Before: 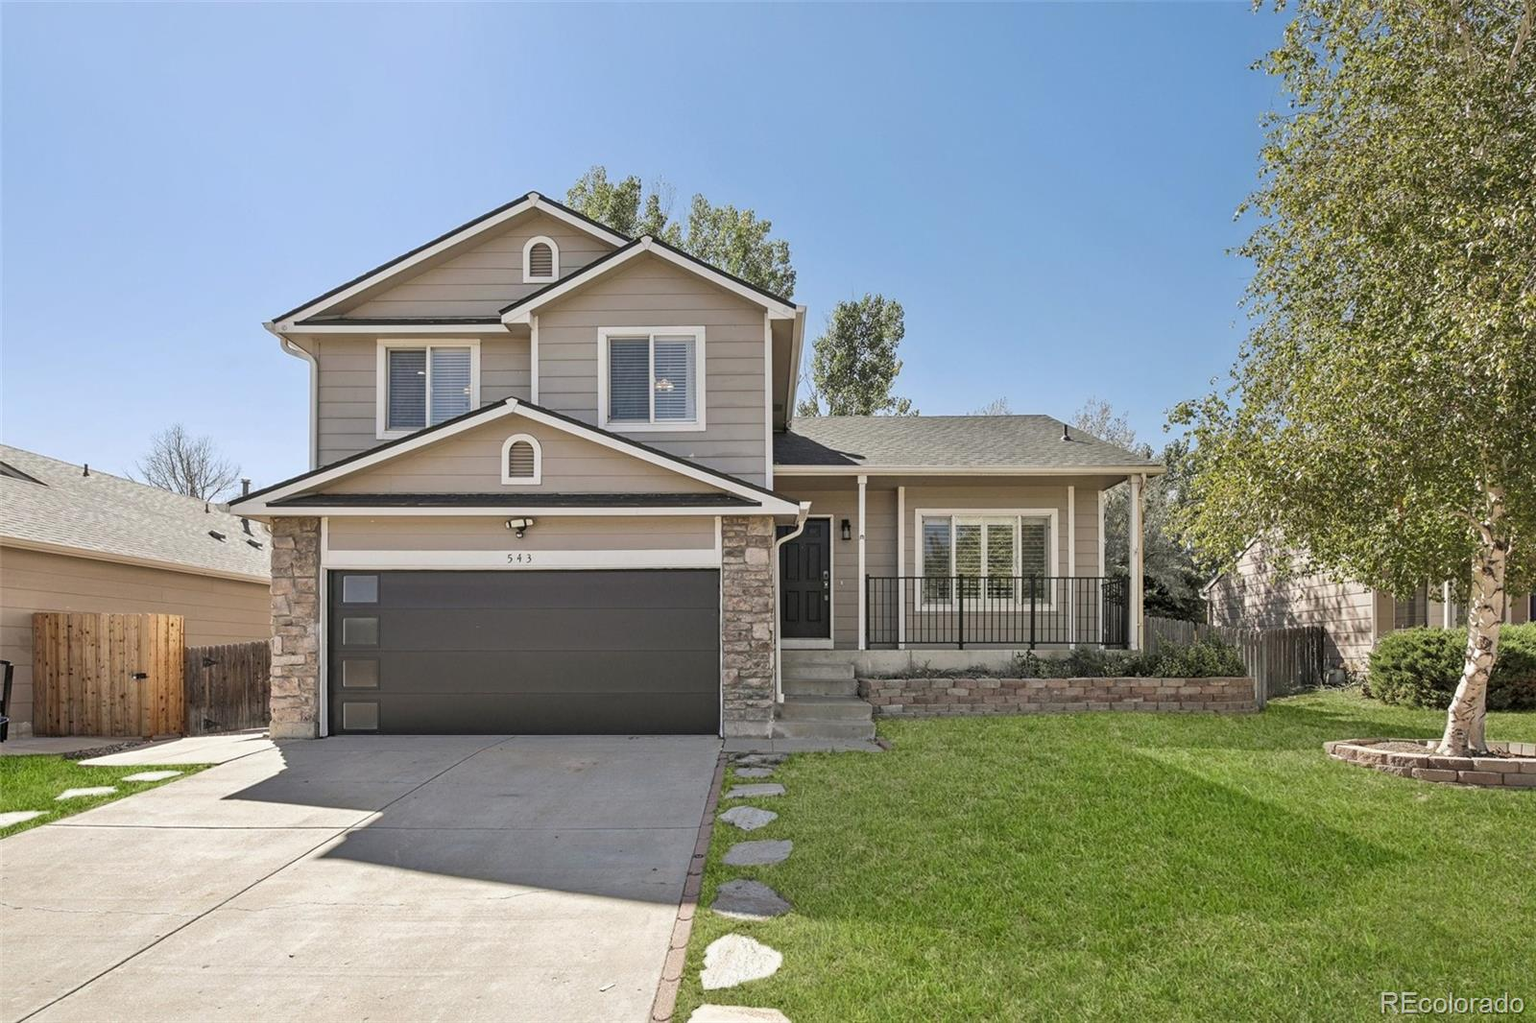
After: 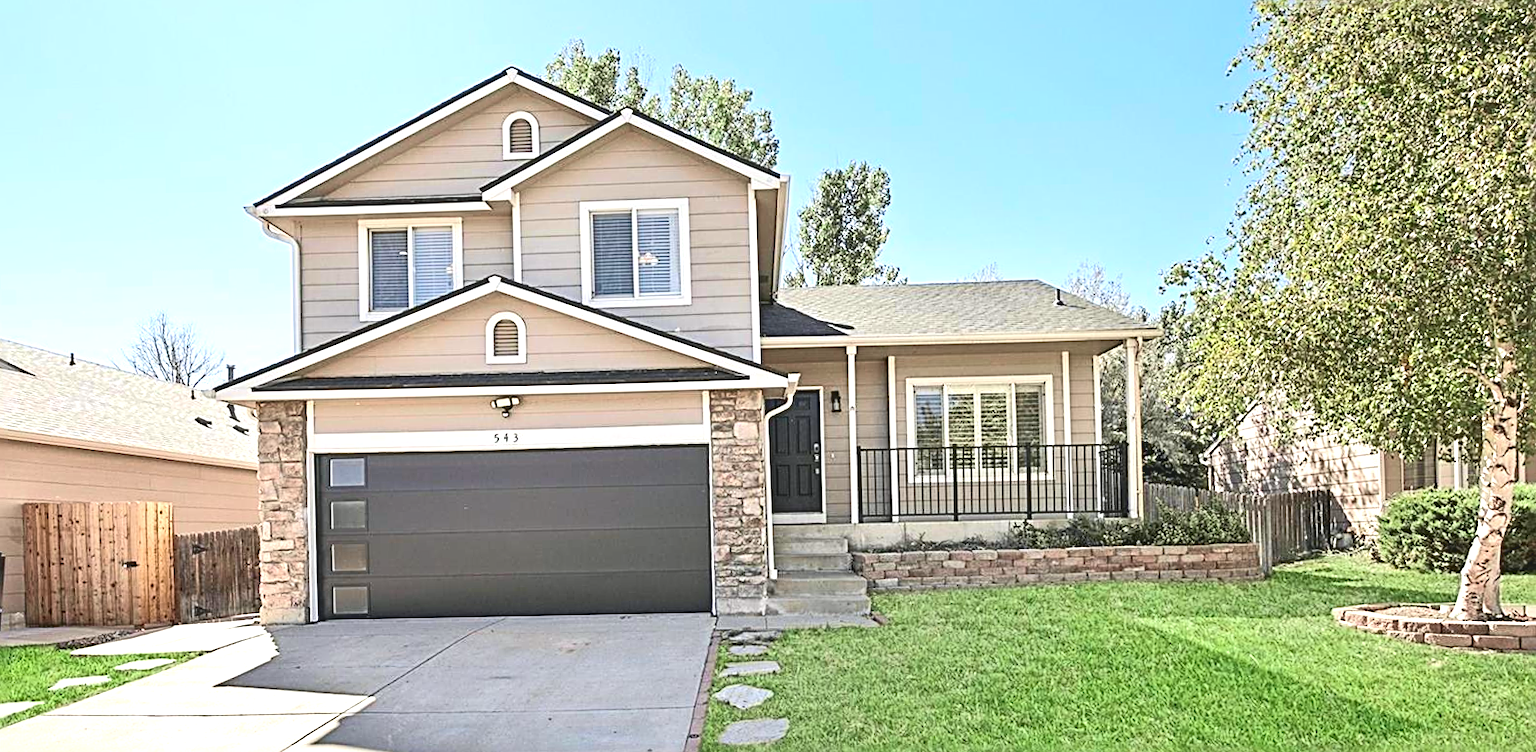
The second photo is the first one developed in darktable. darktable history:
rotate and perspective: rotation -1.32°, lens shift (horizontal) -0.031, crop left 0.015, crop right 0.985, crop top 0.047, crop bottom 0.982
exposure: exposure 1 EV, compensate highlight preservation false
crop: top 11.038%, bottom 13.962%
sharpen: radius 2.817, amount 0.715
tone curve: curves: ch0 [(0, 0.084) (0.155, 0.169) (0.46, 0.466) (0.751, 0.788) (1, 0.961)]; ch1 [(0, 0) (0.43, 0.408) (0.476, 0.469) (0.505, 0.503) (0.553, 0.563) (0.592, 0.581) (0.631, 0.625) (1, 1)]; ch2 [(0, 0) (0.505, 0.495) (0.55, 0.557) (0.583, 0.573) (1, 1)], color space Lab, independent channels, preserve colors none
